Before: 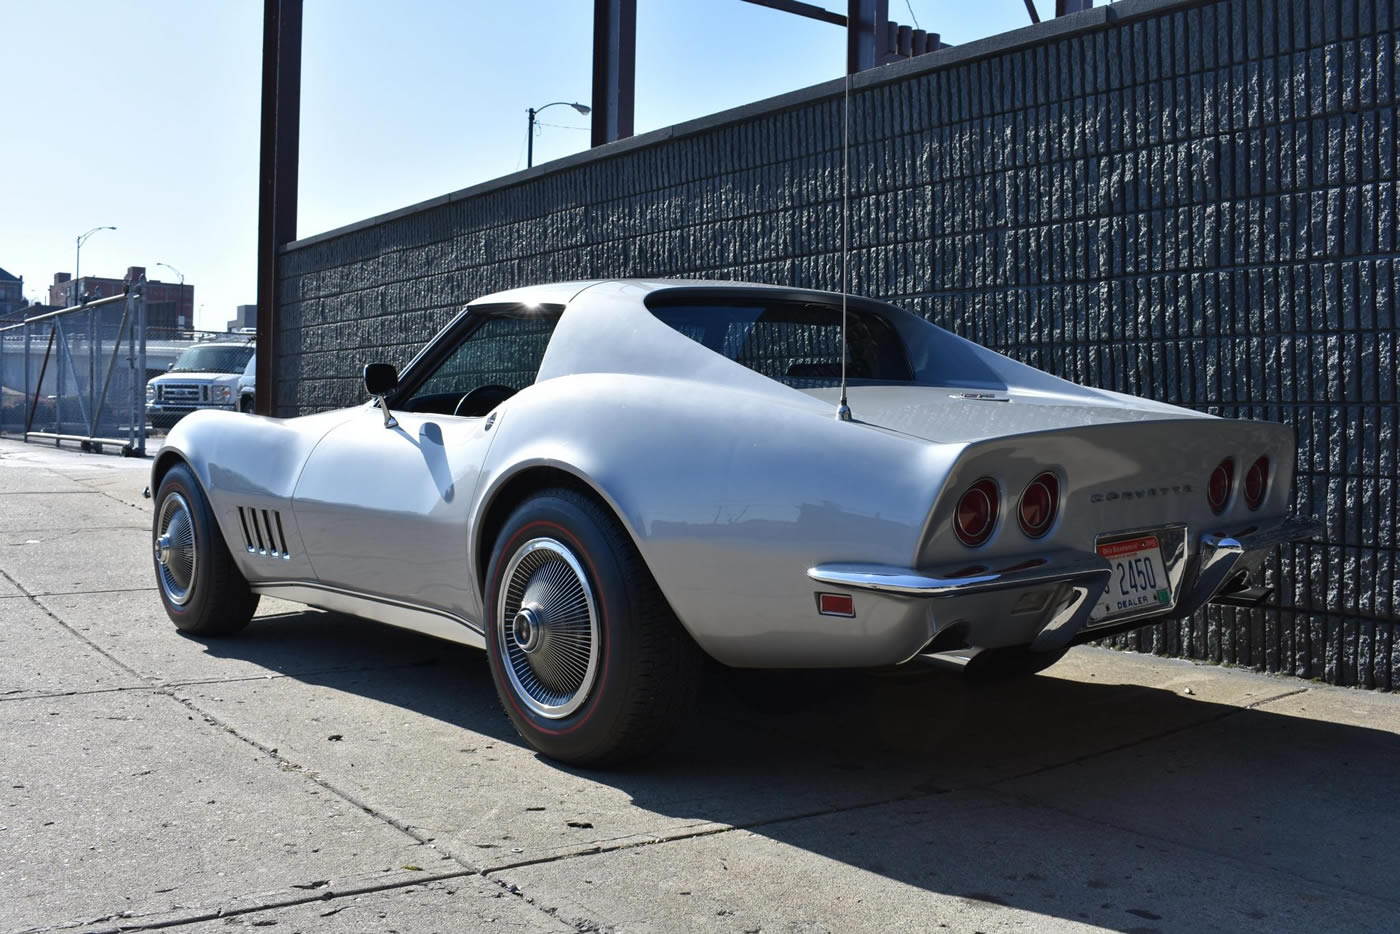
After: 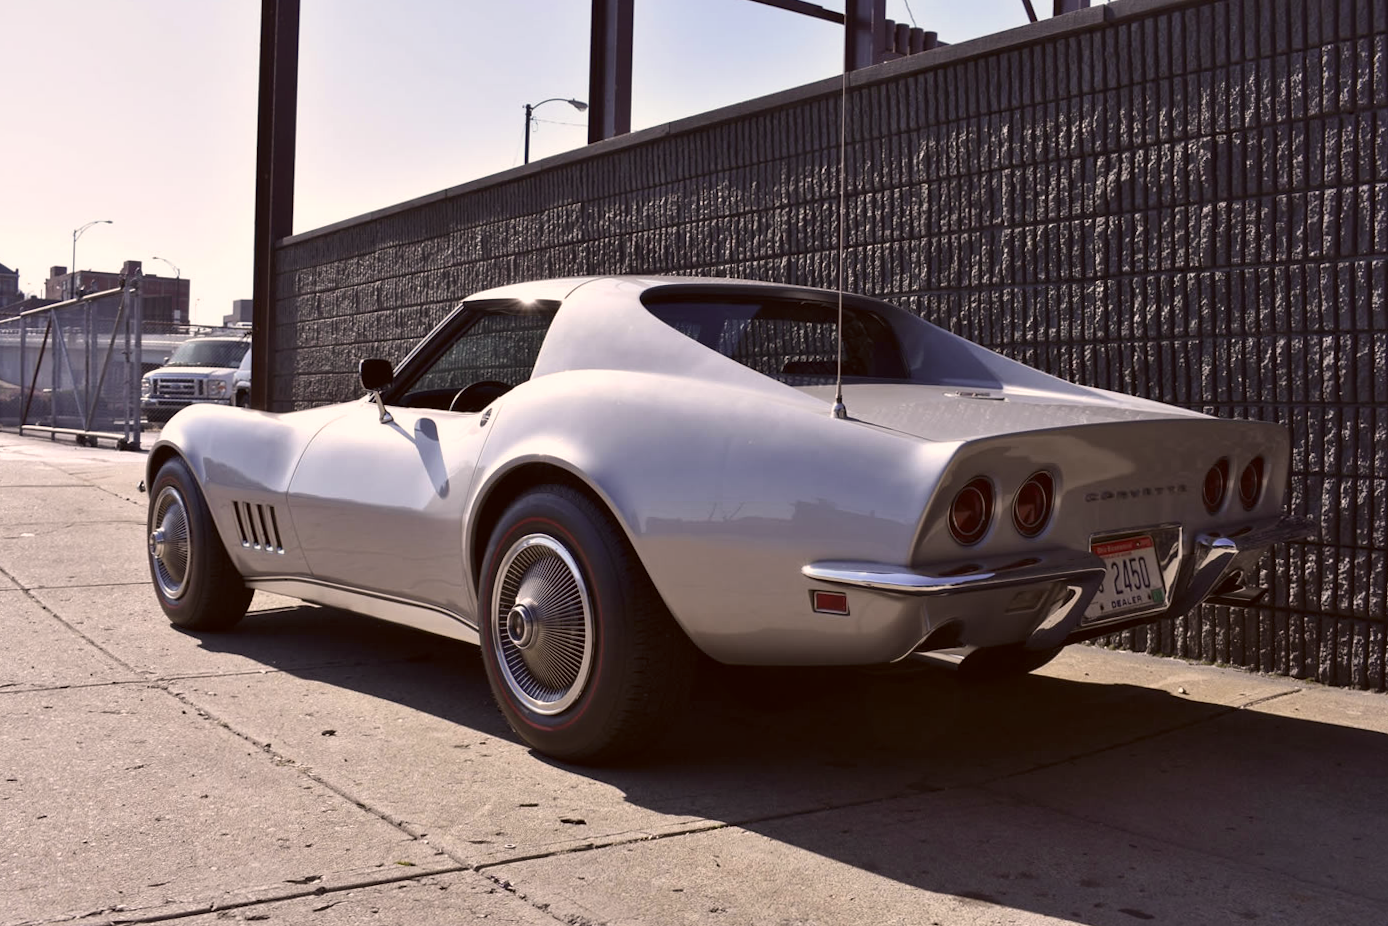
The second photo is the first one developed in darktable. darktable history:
color correction: highlights a* 10.23, highlights b* 9.74, shadows a* 8.1, shadows b* 7.68, saturation 0.823
crop and rotate: angle -0.315°
